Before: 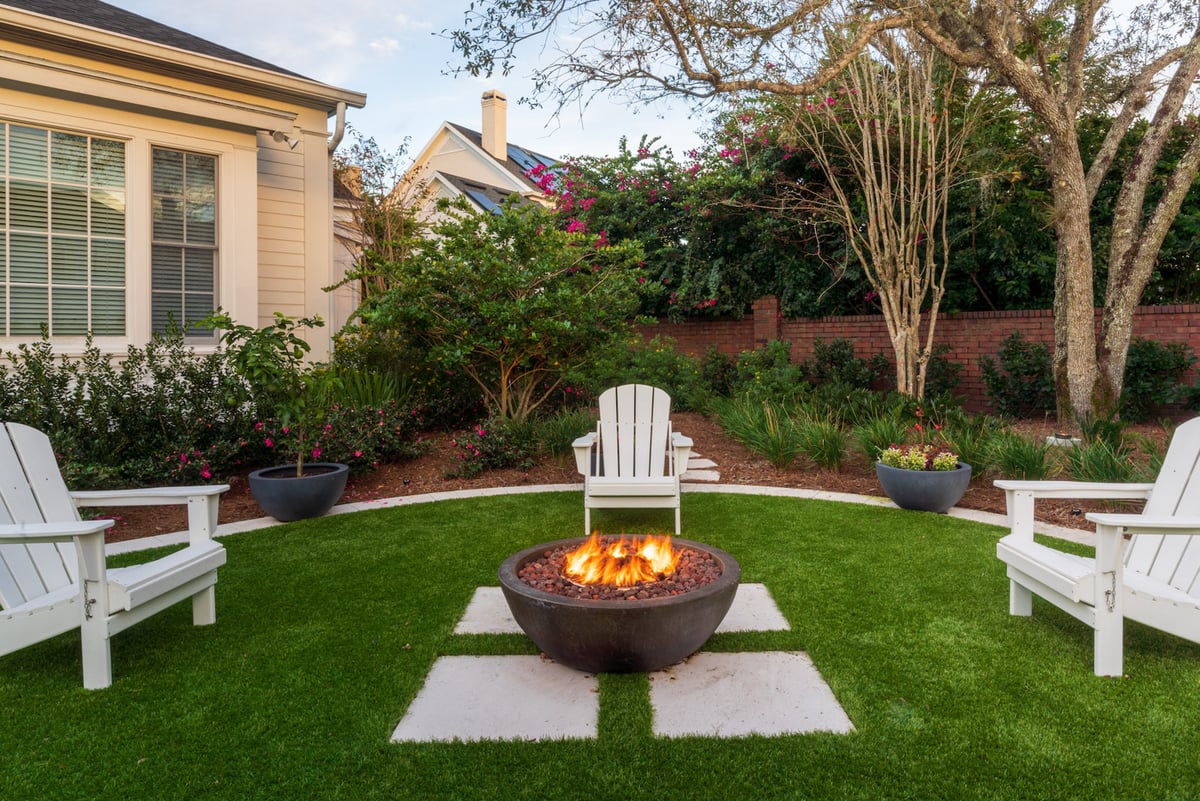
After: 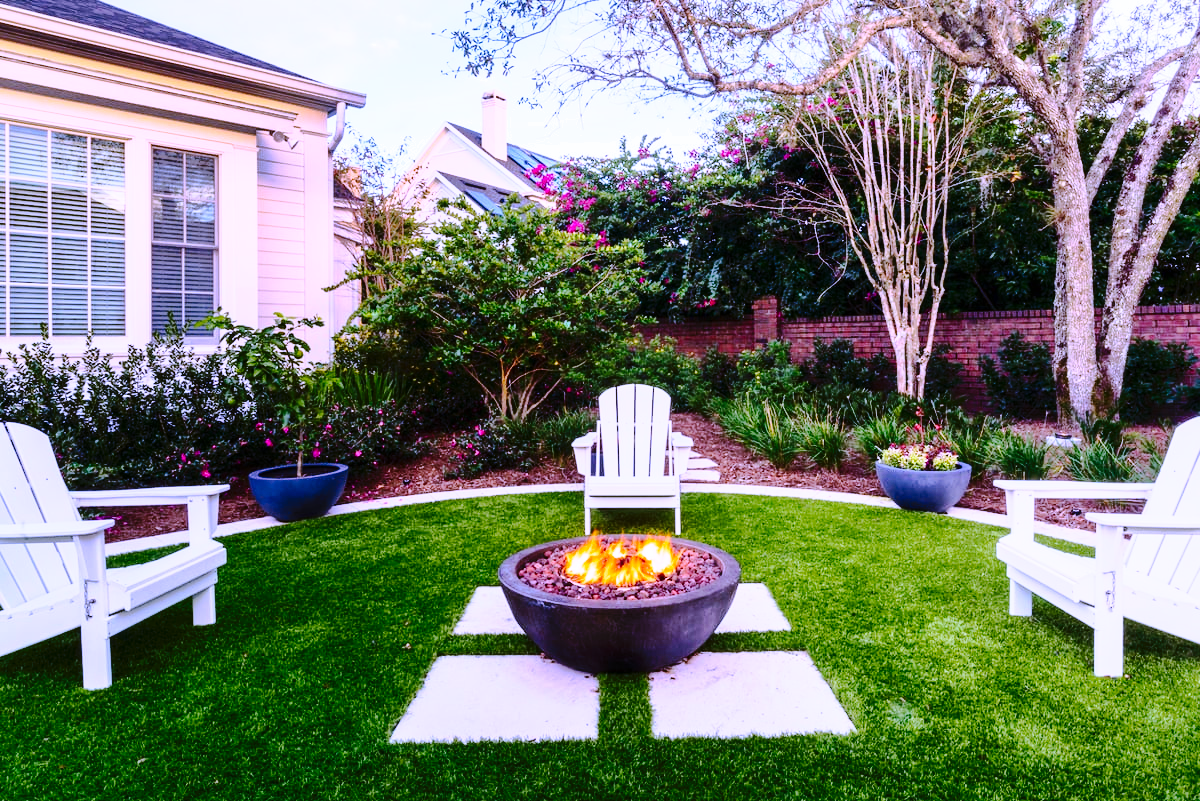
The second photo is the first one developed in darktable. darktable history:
shadows and highlights: shadows 40, highlights -60
tone curve: curves: ch0 [(0, 0) (0.003, 0.002) (0.011, 0.009) (0.025, 0.019) (0.044, 0.031) (0.069, 0.044) (0.1, 0.061) (0.136, 0.087) (0.177, 0.127) (0.224, 0.172) (0.277, 0.226) (0.335, 0.295) (0.399, 0.367) (0.468, 0.445) (0.543, 0.536) (0.623, 0.626) (0.709, 0.717) (0.801, 0.806) (0.898, 0.889) (1, 1)], preserve colors none
contrast brightness saturation: contrast 0.39, brightness 0.1
white balance: red 0.98, blue 1.61
base curve: curves: ch0 [(0, 0) (0.028, 0.03) (0.121, 0.232) (0.46, 0.748) (0.859, 0.968) (1, 1)], preserve colors none
